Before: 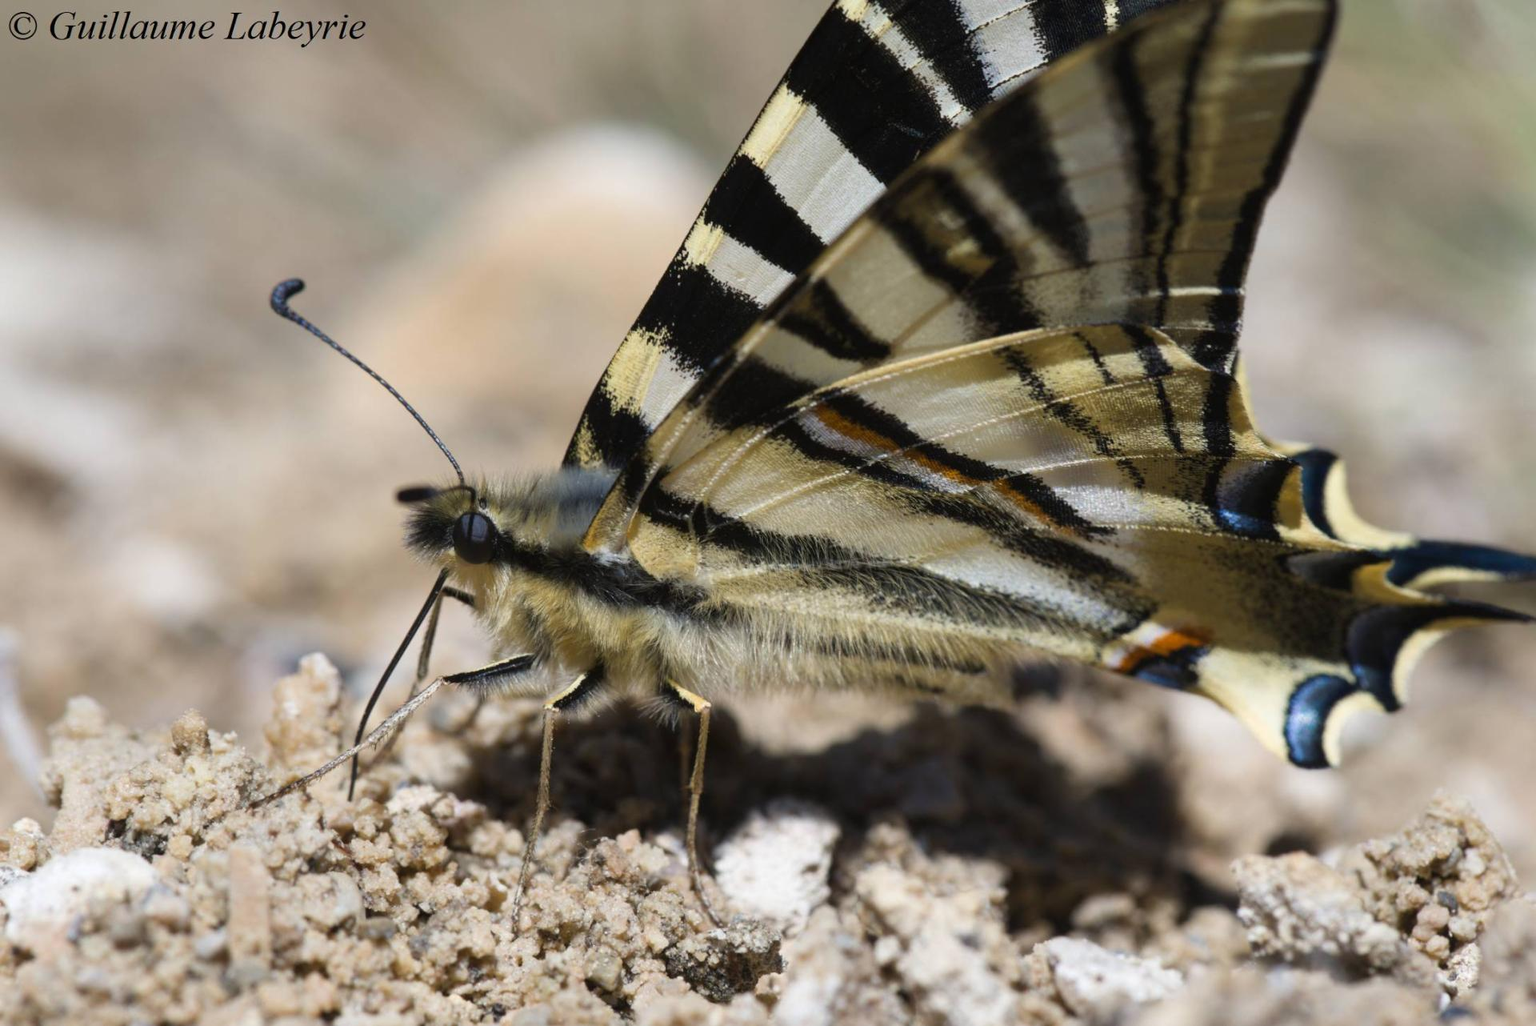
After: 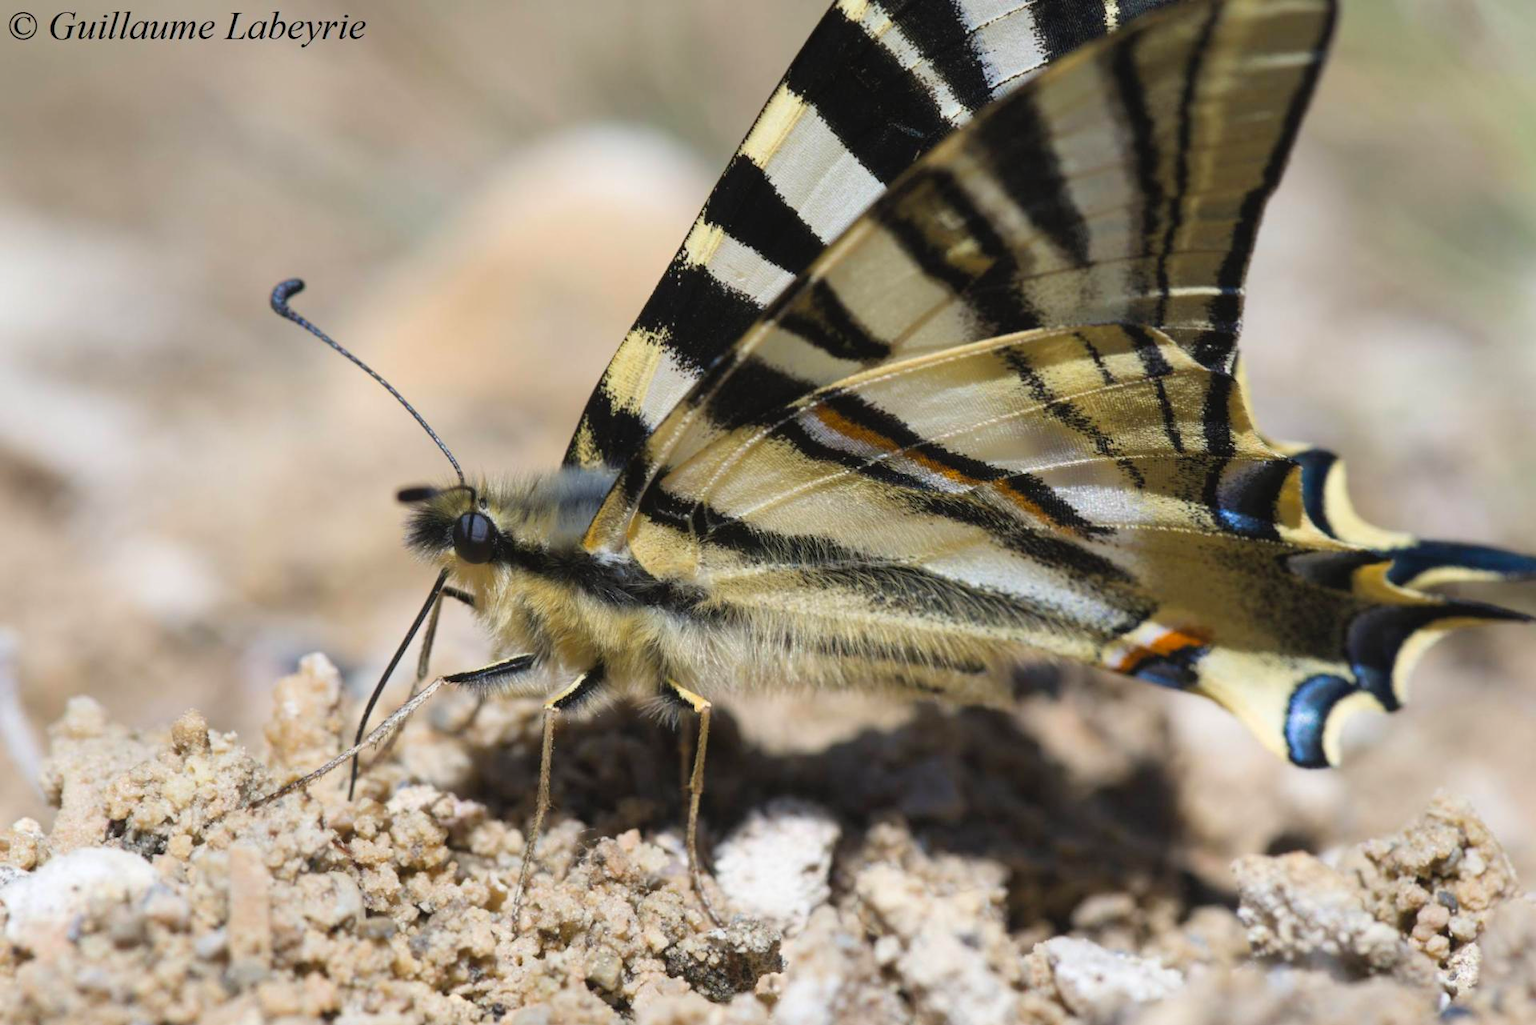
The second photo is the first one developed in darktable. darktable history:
contrast brightness saturation: brightness 0.09, saturation 0.195
